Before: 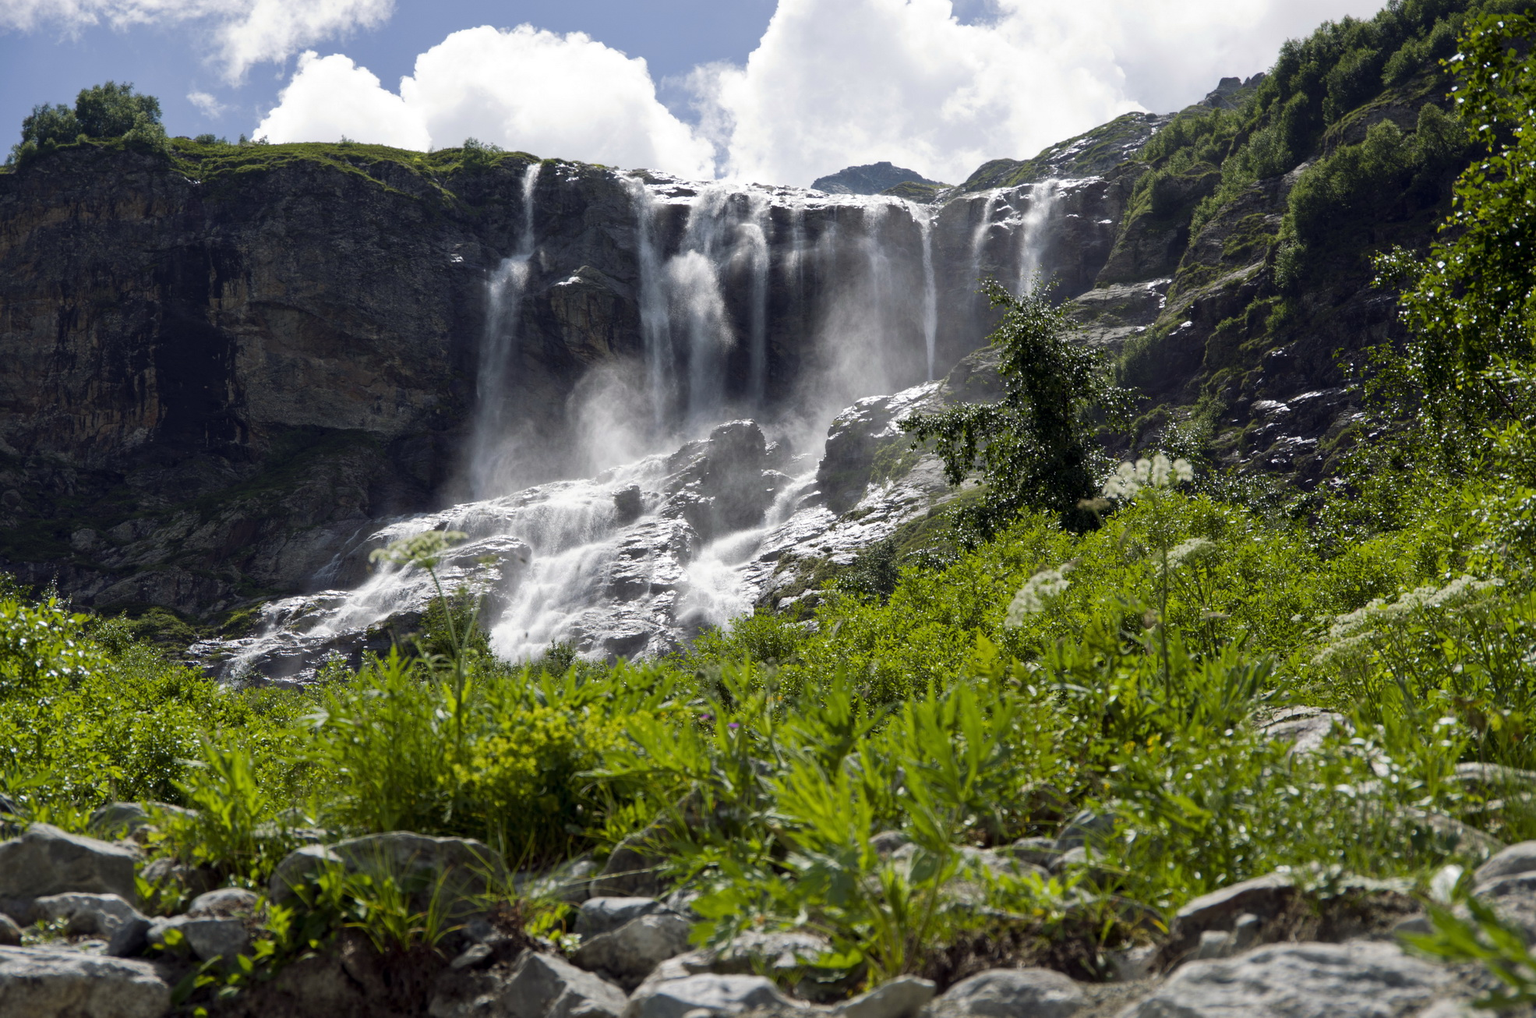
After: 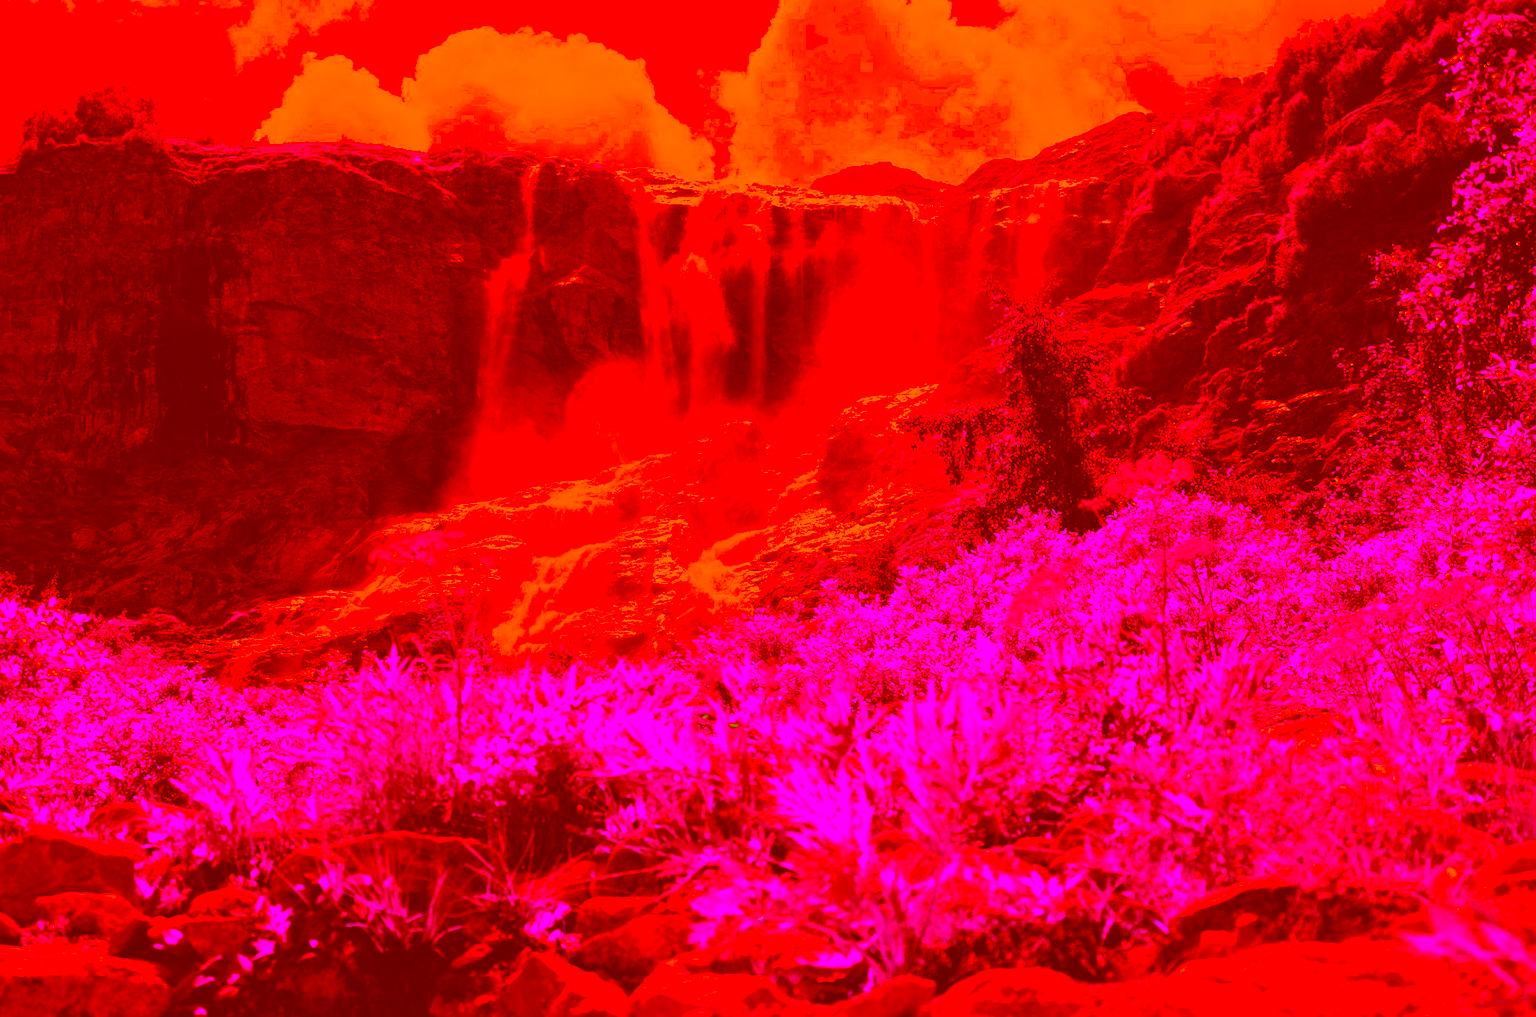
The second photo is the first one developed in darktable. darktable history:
color correction: highlights a* -39.51, highlights b* -39.95, shadows a* -39.3, shadows b* -39.69, saturation -2.94
